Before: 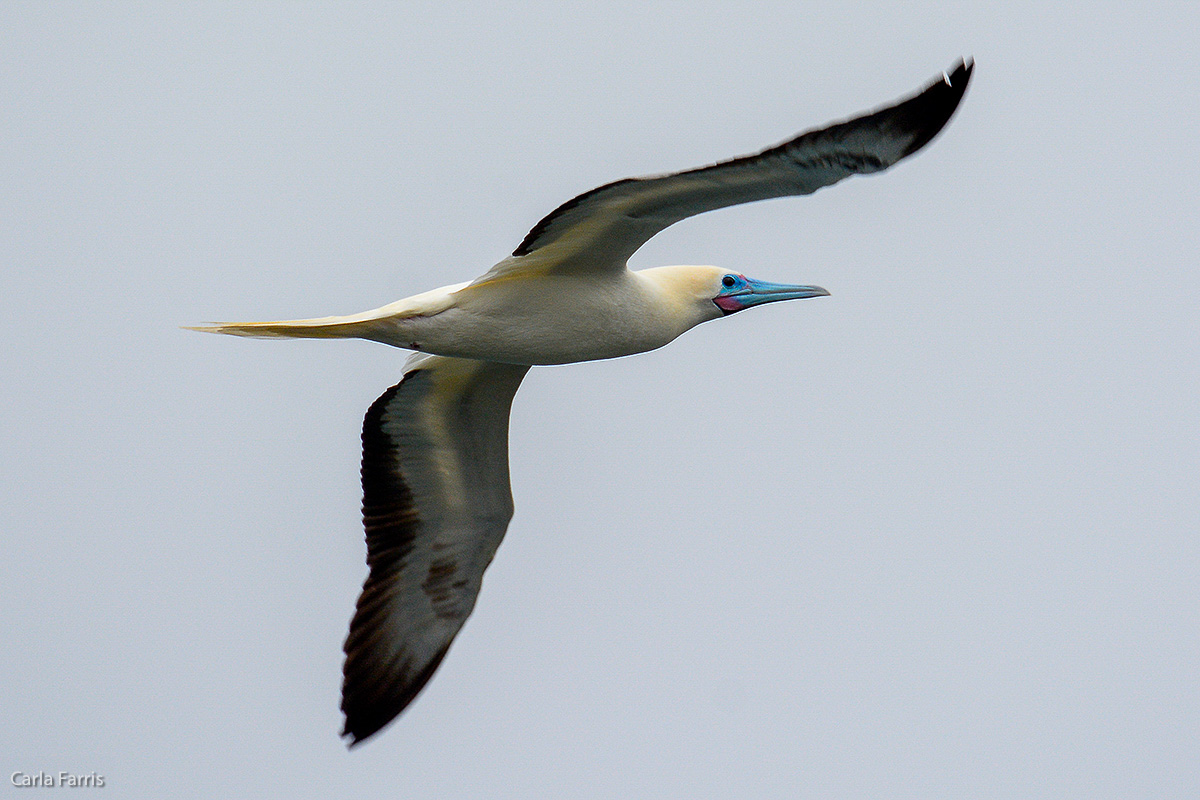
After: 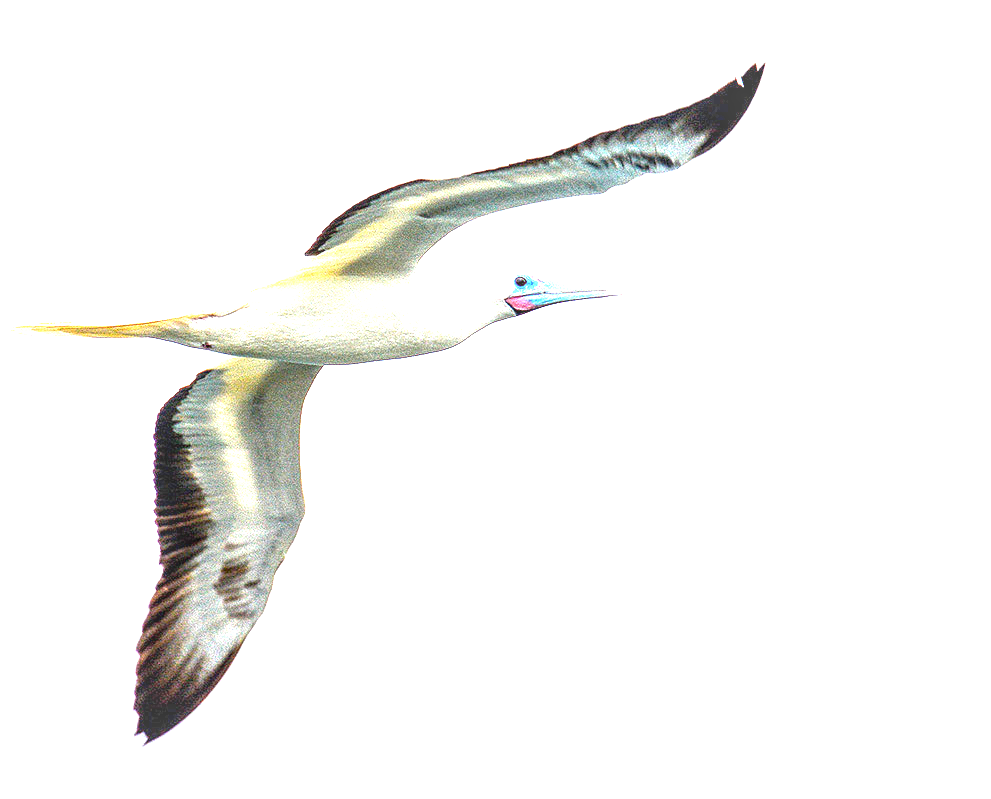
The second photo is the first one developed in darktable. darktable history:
local contrast: highlights 60%, shadows 63%, detail 160%
crop: left 17.408%, bottom 0.028%
exposure: exposure 2.923 EV, compensate exposure bias true, compensate highlight preservation false
